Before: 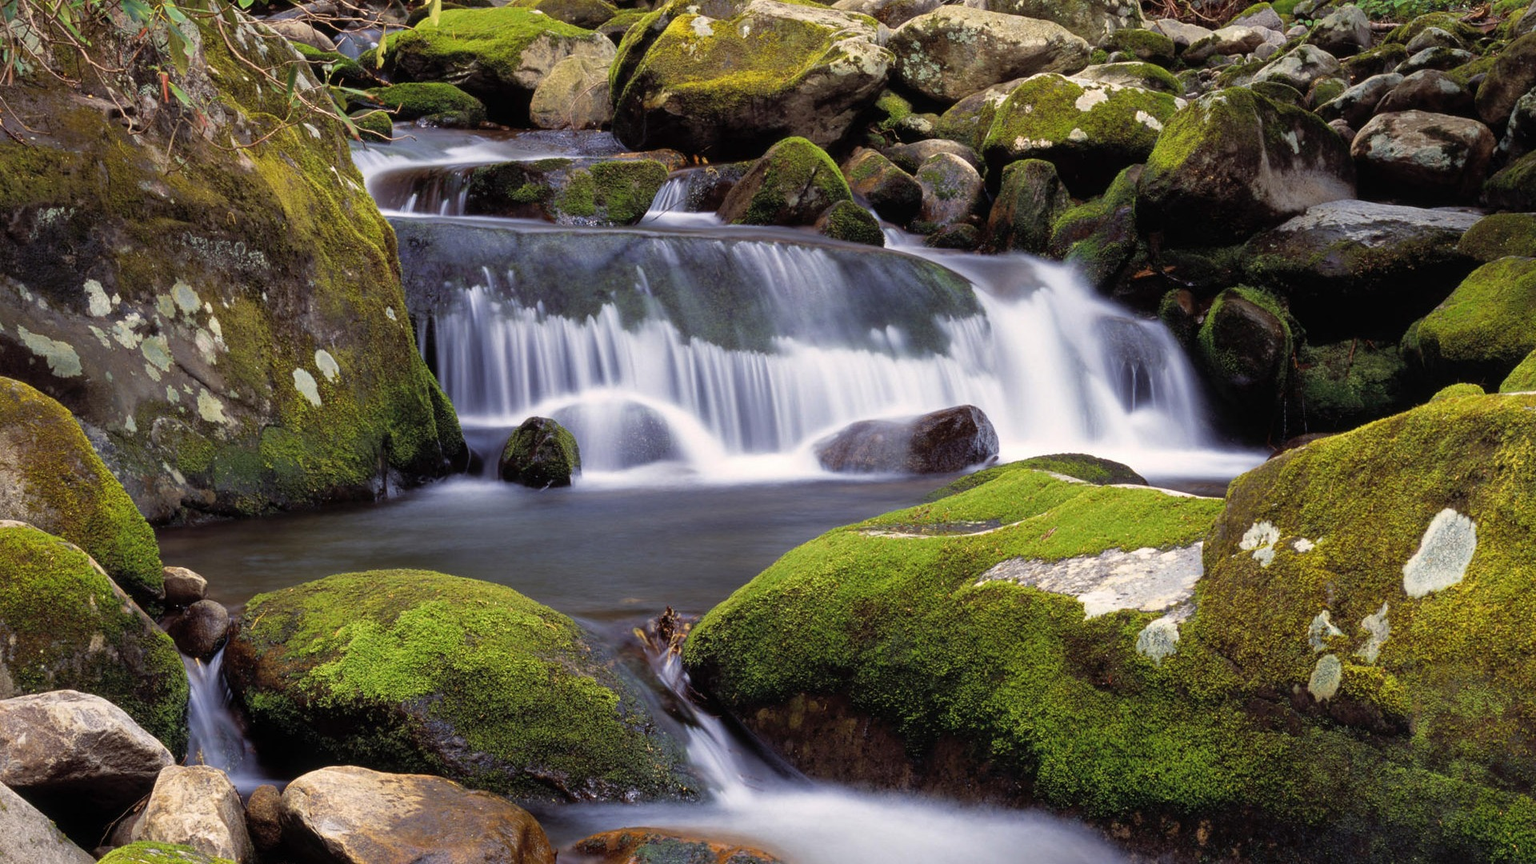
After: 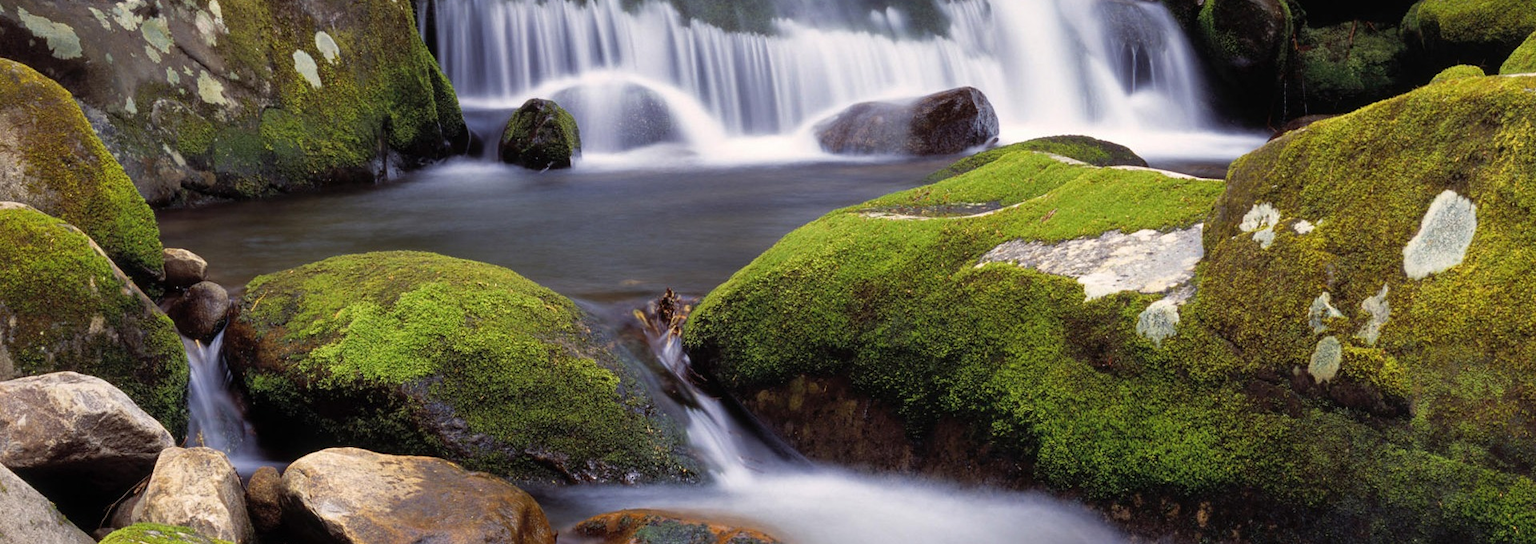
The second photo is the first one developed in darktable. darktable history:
crop and rotate: top 37%
